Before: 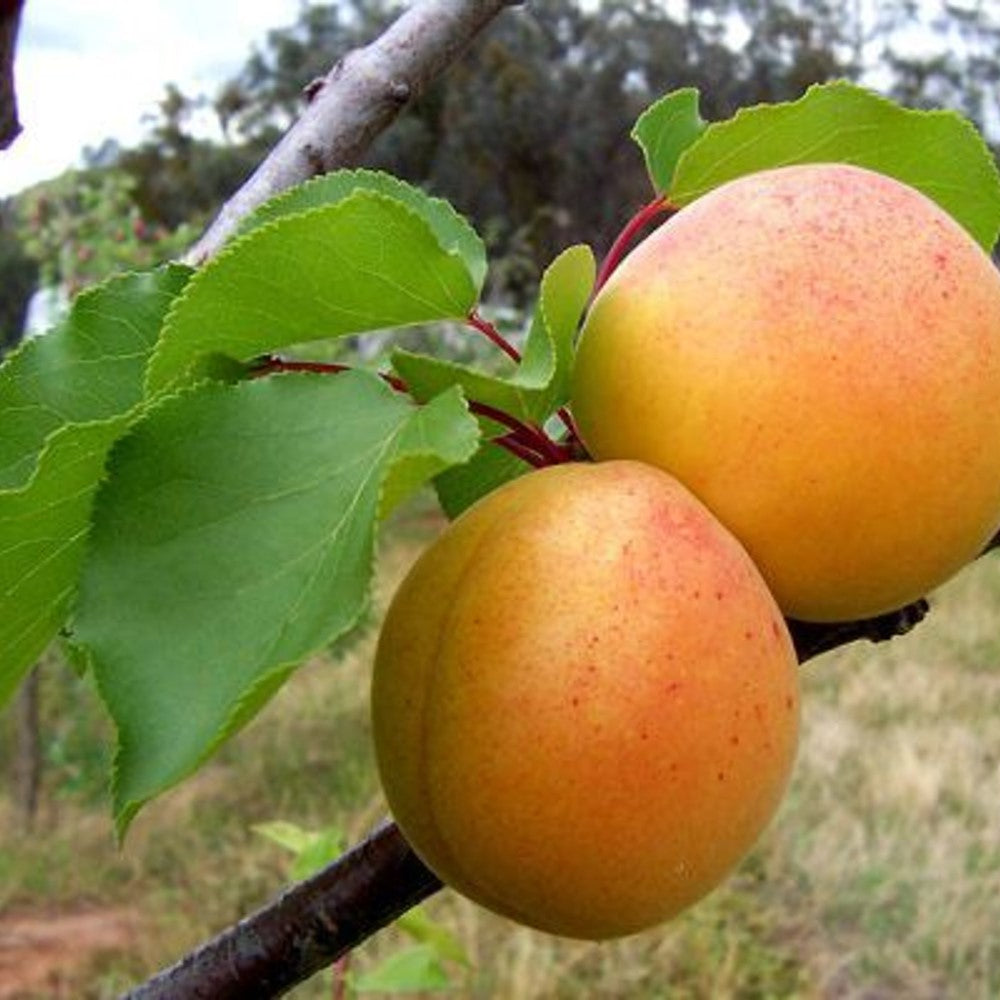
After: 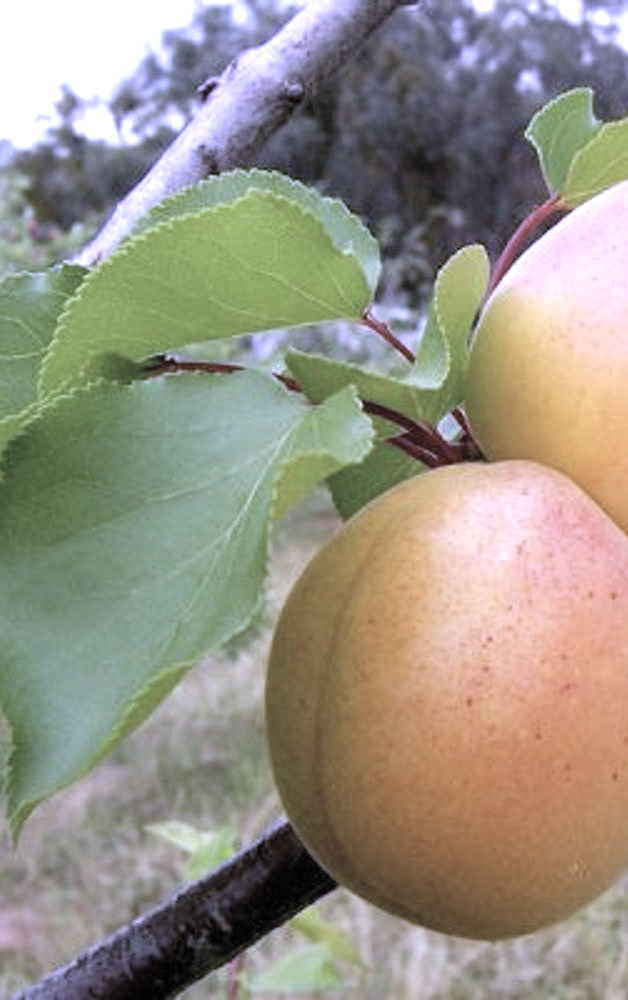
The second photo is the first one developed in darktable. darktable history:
crop: left 10.644%, right 26.528%
contrast brightness saturation: brightness 0.18, saturation -0.5
color balance: contrast 10%
white balance: red 0.98, blue 1.61
